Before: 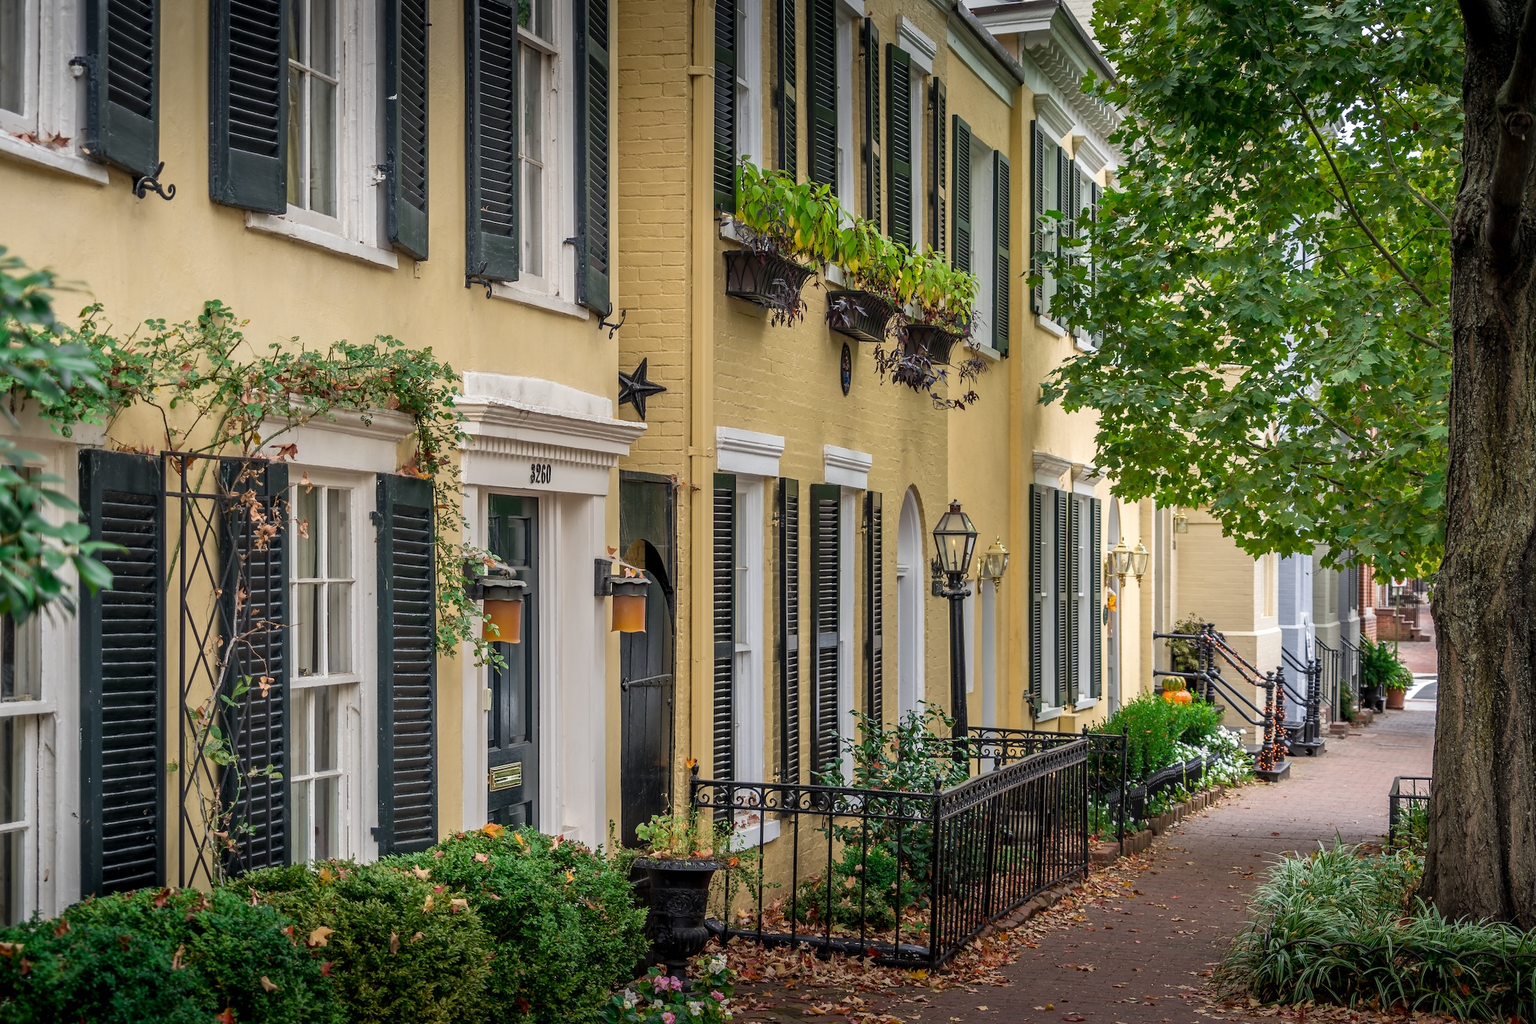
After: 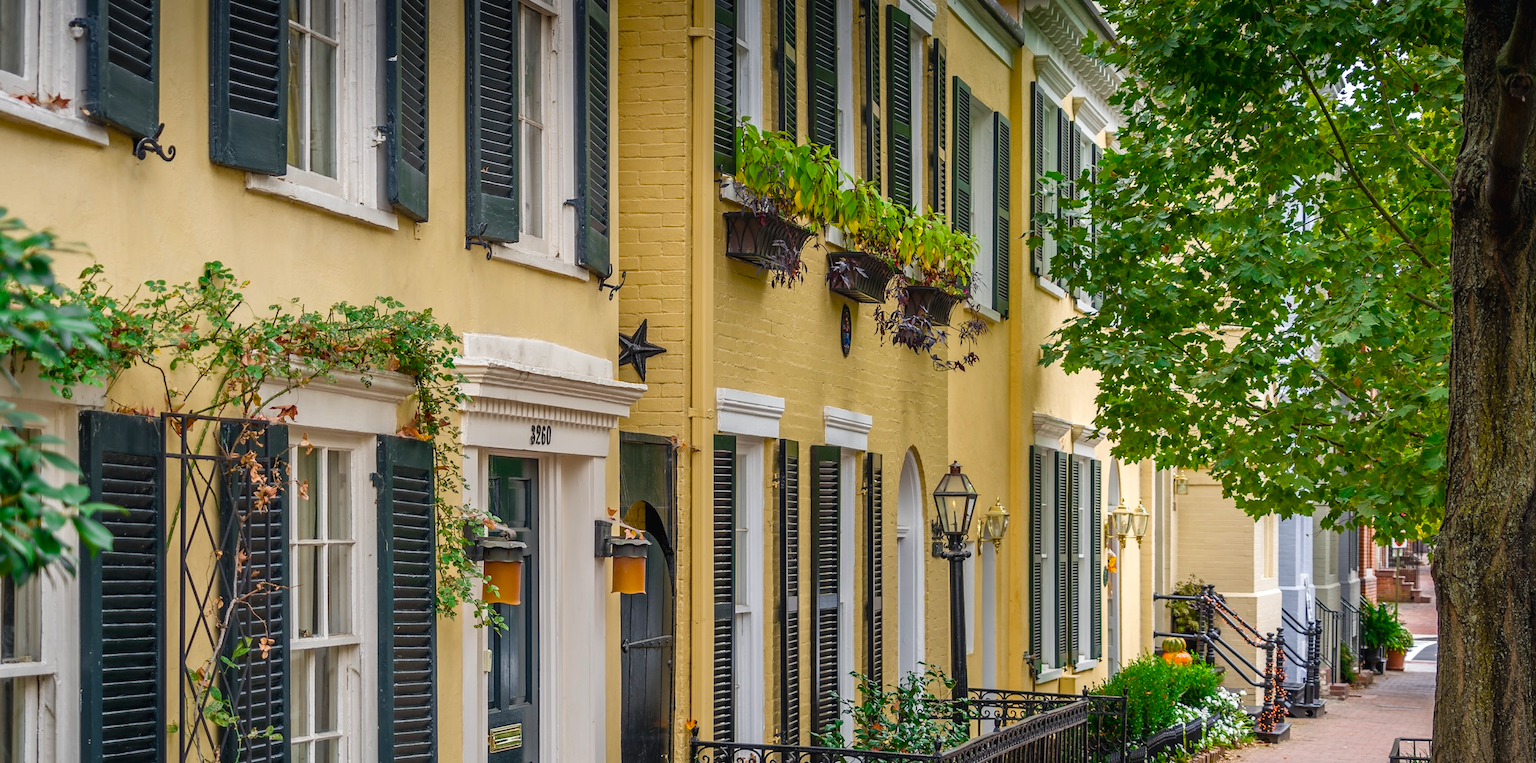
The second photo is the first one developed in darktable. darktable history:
crop: top 3.819%, bottom 21.609%
color balance rgb: global offset › luminance 0.218%, global offset › hue 172.16°, linear chroma grading › global chroma 9.878%, perceptual saturation grading › global saturation 20%, perceptual saturation grading › highlights -25.001%, perceptual saturation grading › shadows 25.526%, global vibrance 20%
